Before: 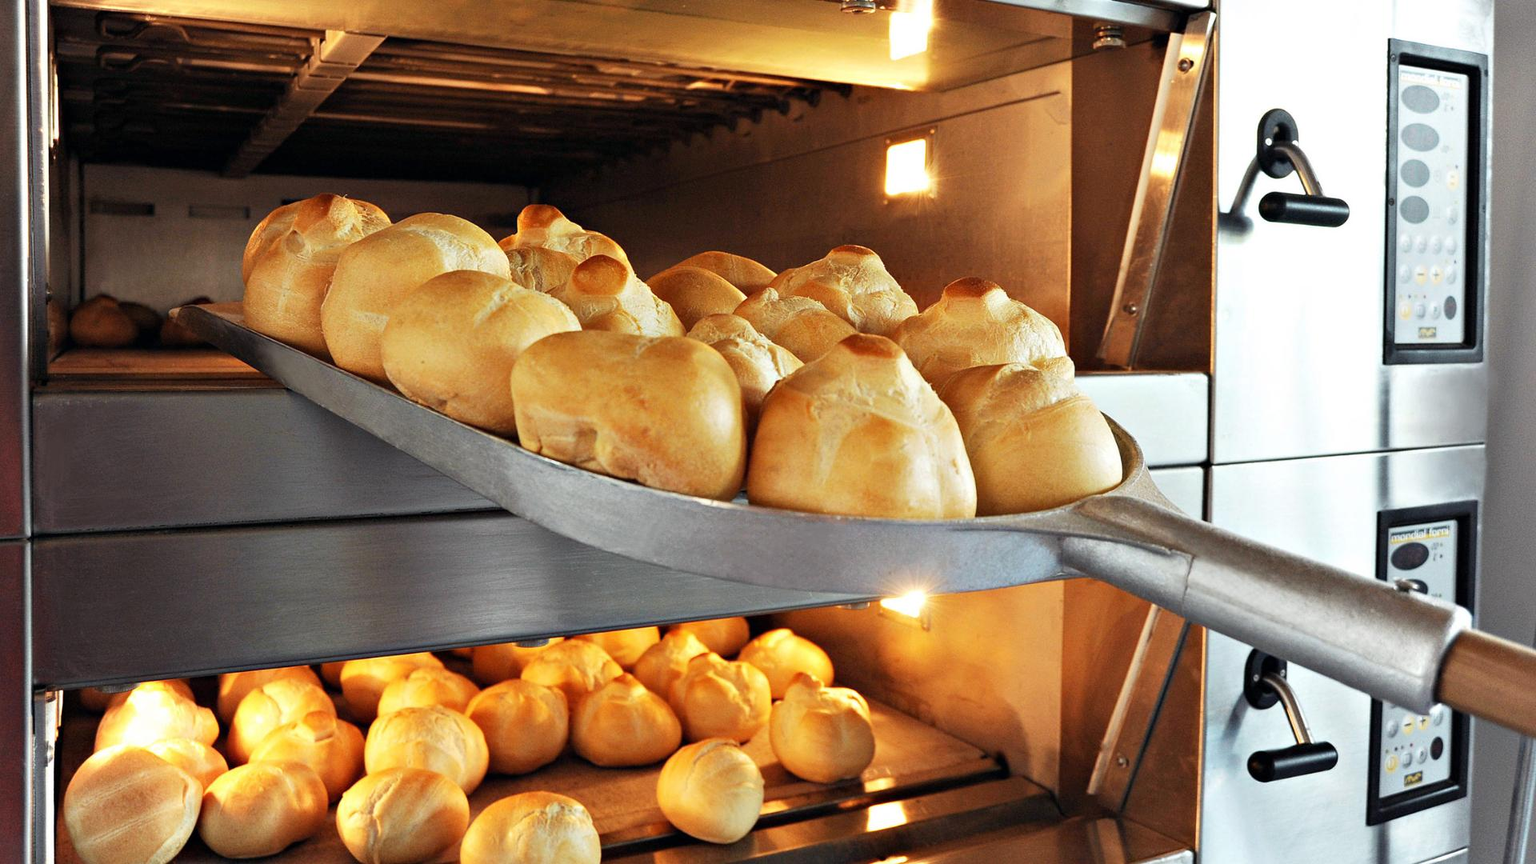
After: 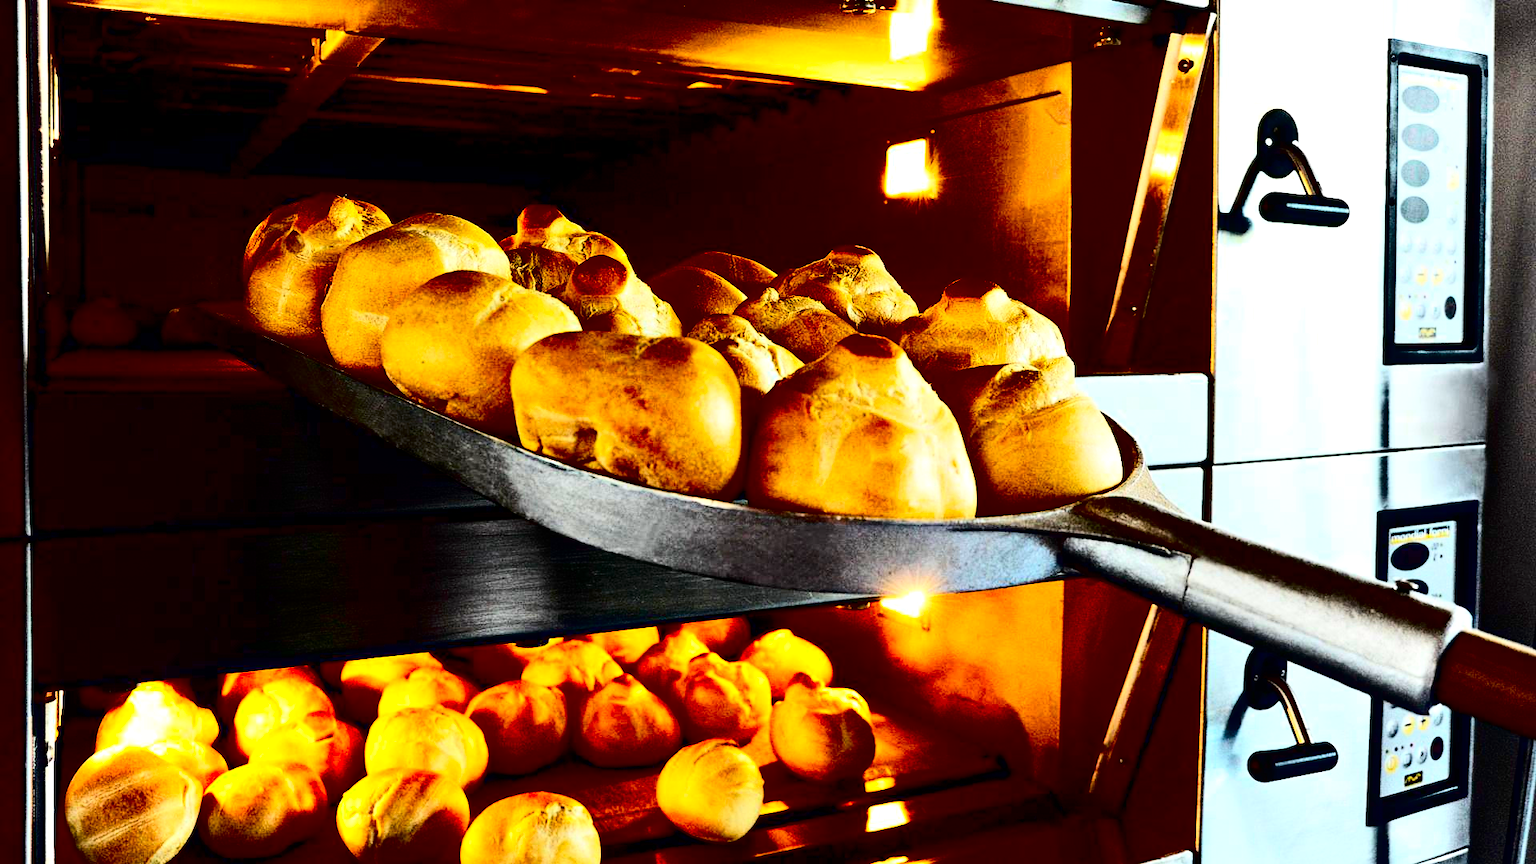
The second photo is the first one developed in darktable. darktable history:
contrast brightness saturation: contrast 0.787, brightness -0.984, saturation 0.994
local contrast: highlights 104%, shadows 97%, detail 119%, midtone range 0.2
exposure: exposure -0.041 EV, compensate highlight preservation false
